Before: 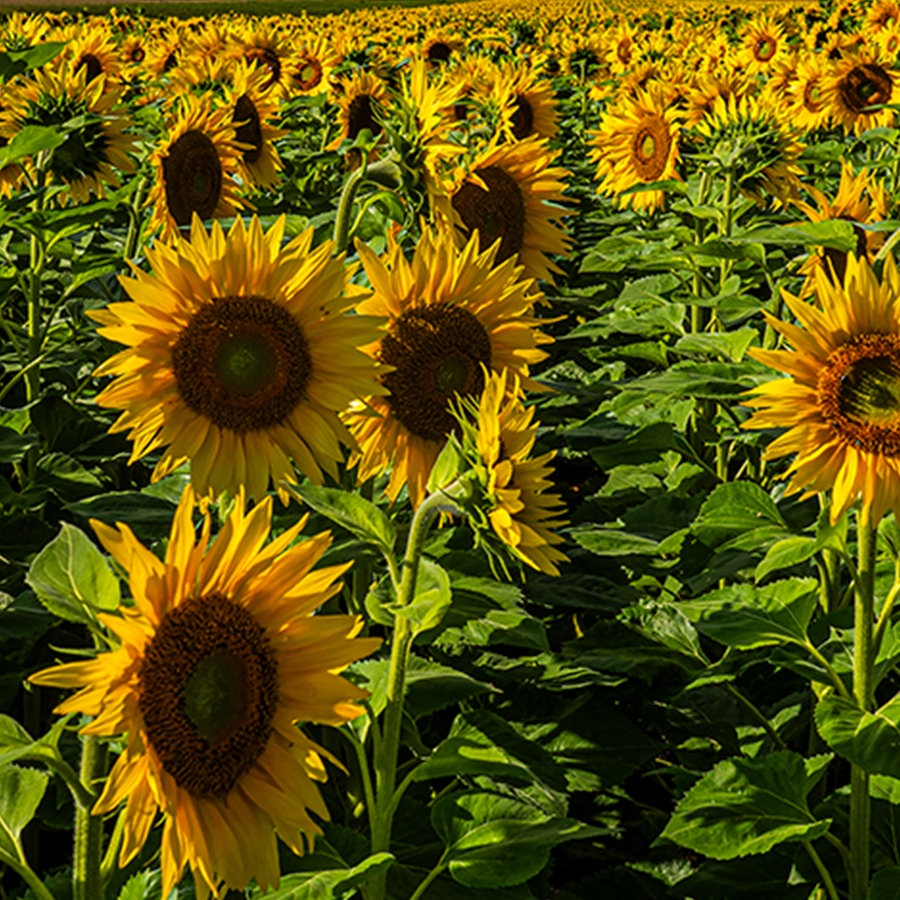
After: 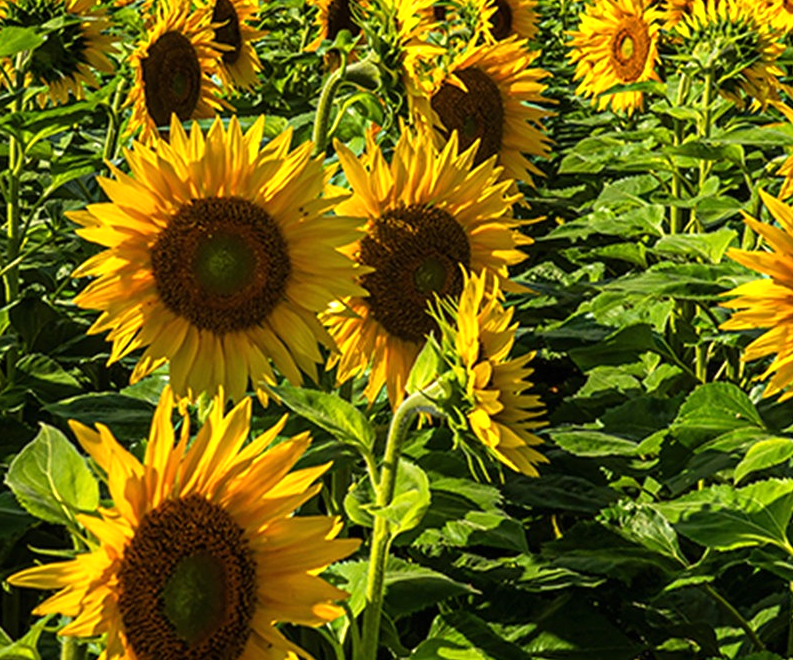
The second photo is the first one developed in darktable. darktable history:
exposure: black level correction 0, exposure 0.499 EV, compensate exposure bias true, compensate highlight preservation false
crop and rotate: left 2.348%, top 11.062%, right 9.475%, bottom 15.51%
